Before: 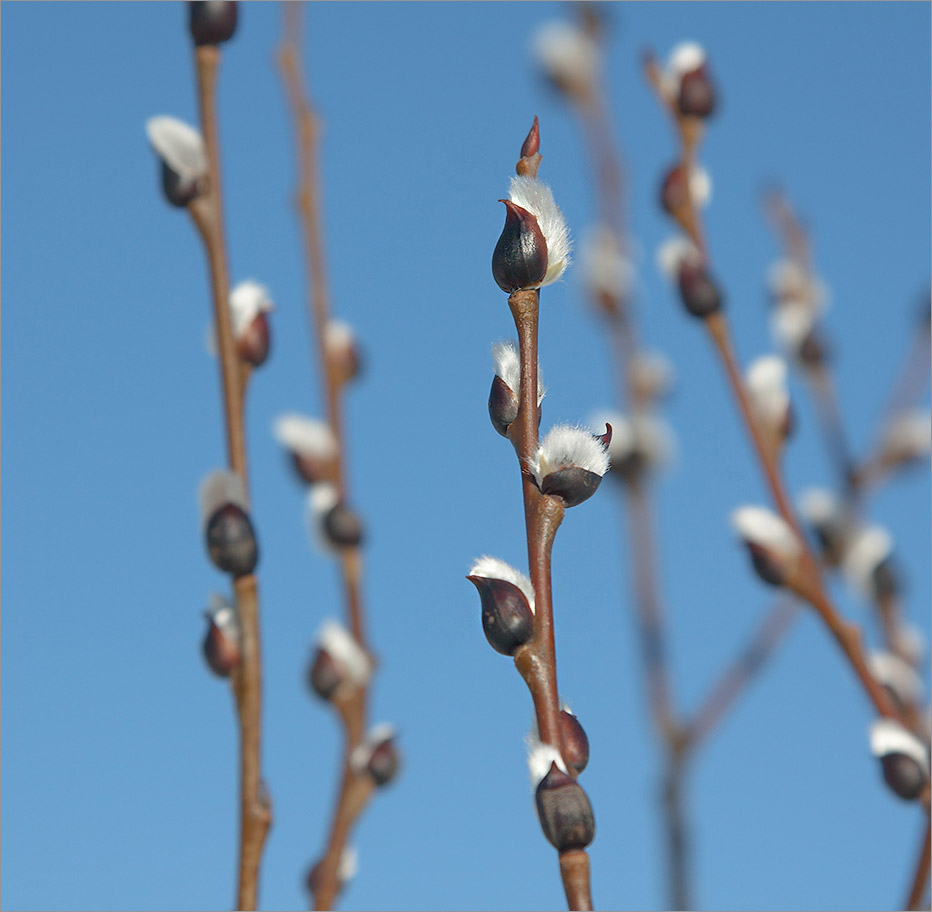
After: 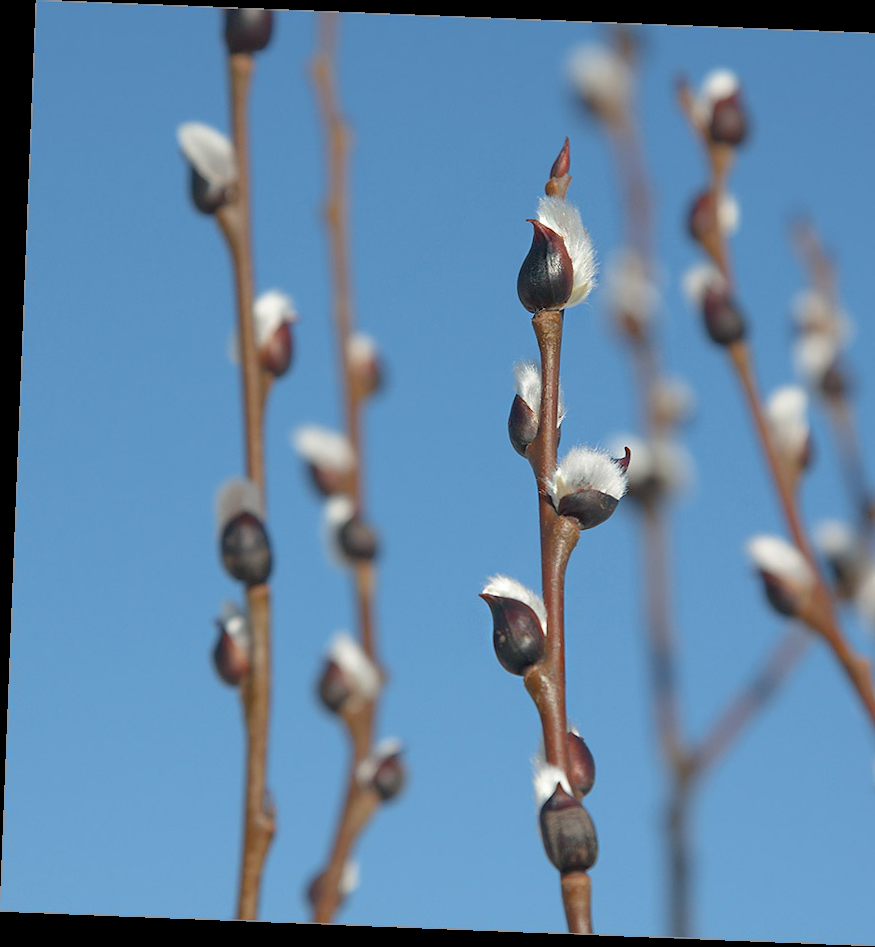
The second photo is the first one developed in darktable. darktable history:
crop: right 9.509%, bottom 0.031%
rotate and perspective: rotation 2.27°, automatic cropping off
